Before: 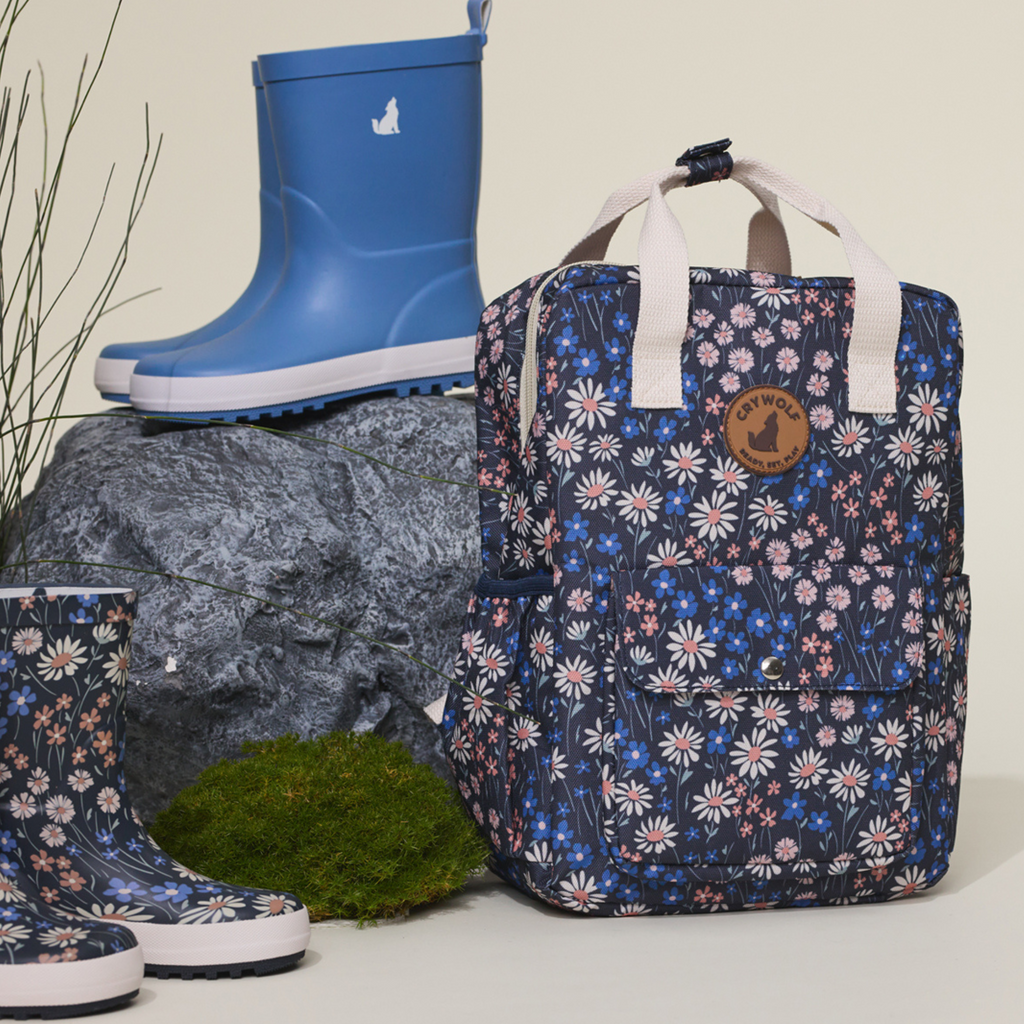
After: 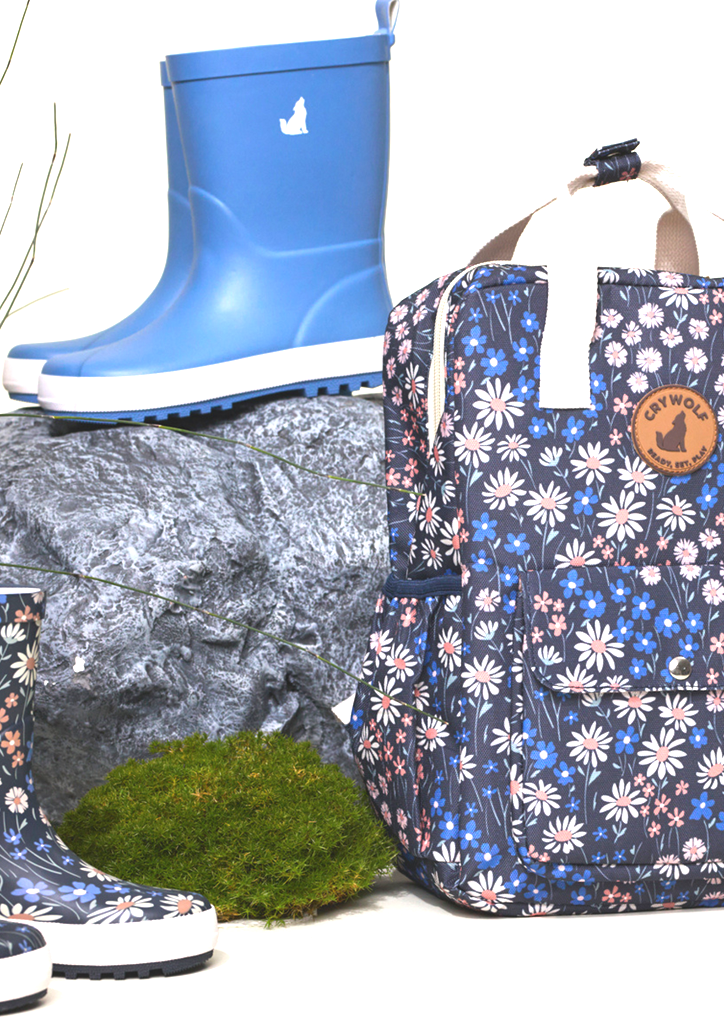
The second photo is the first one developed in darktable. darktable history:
exposure: black level correction -0.002, exposure 1.35 EV, compensate highlight preservation false
crop and rotate: left 9.061%, right 20.142%
